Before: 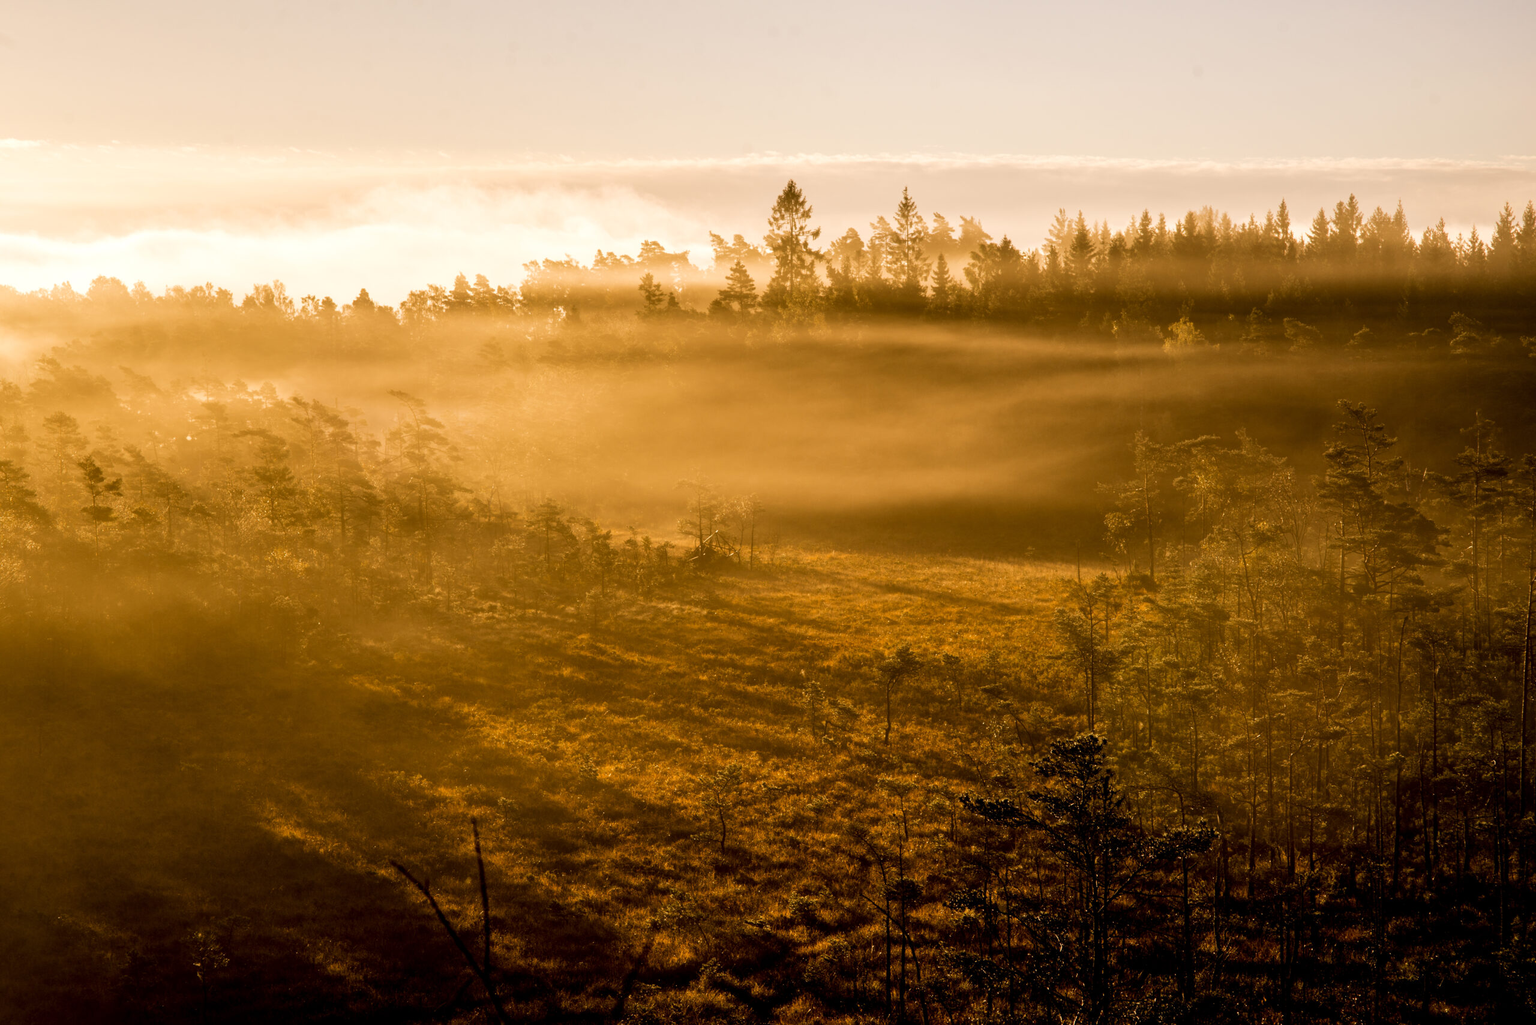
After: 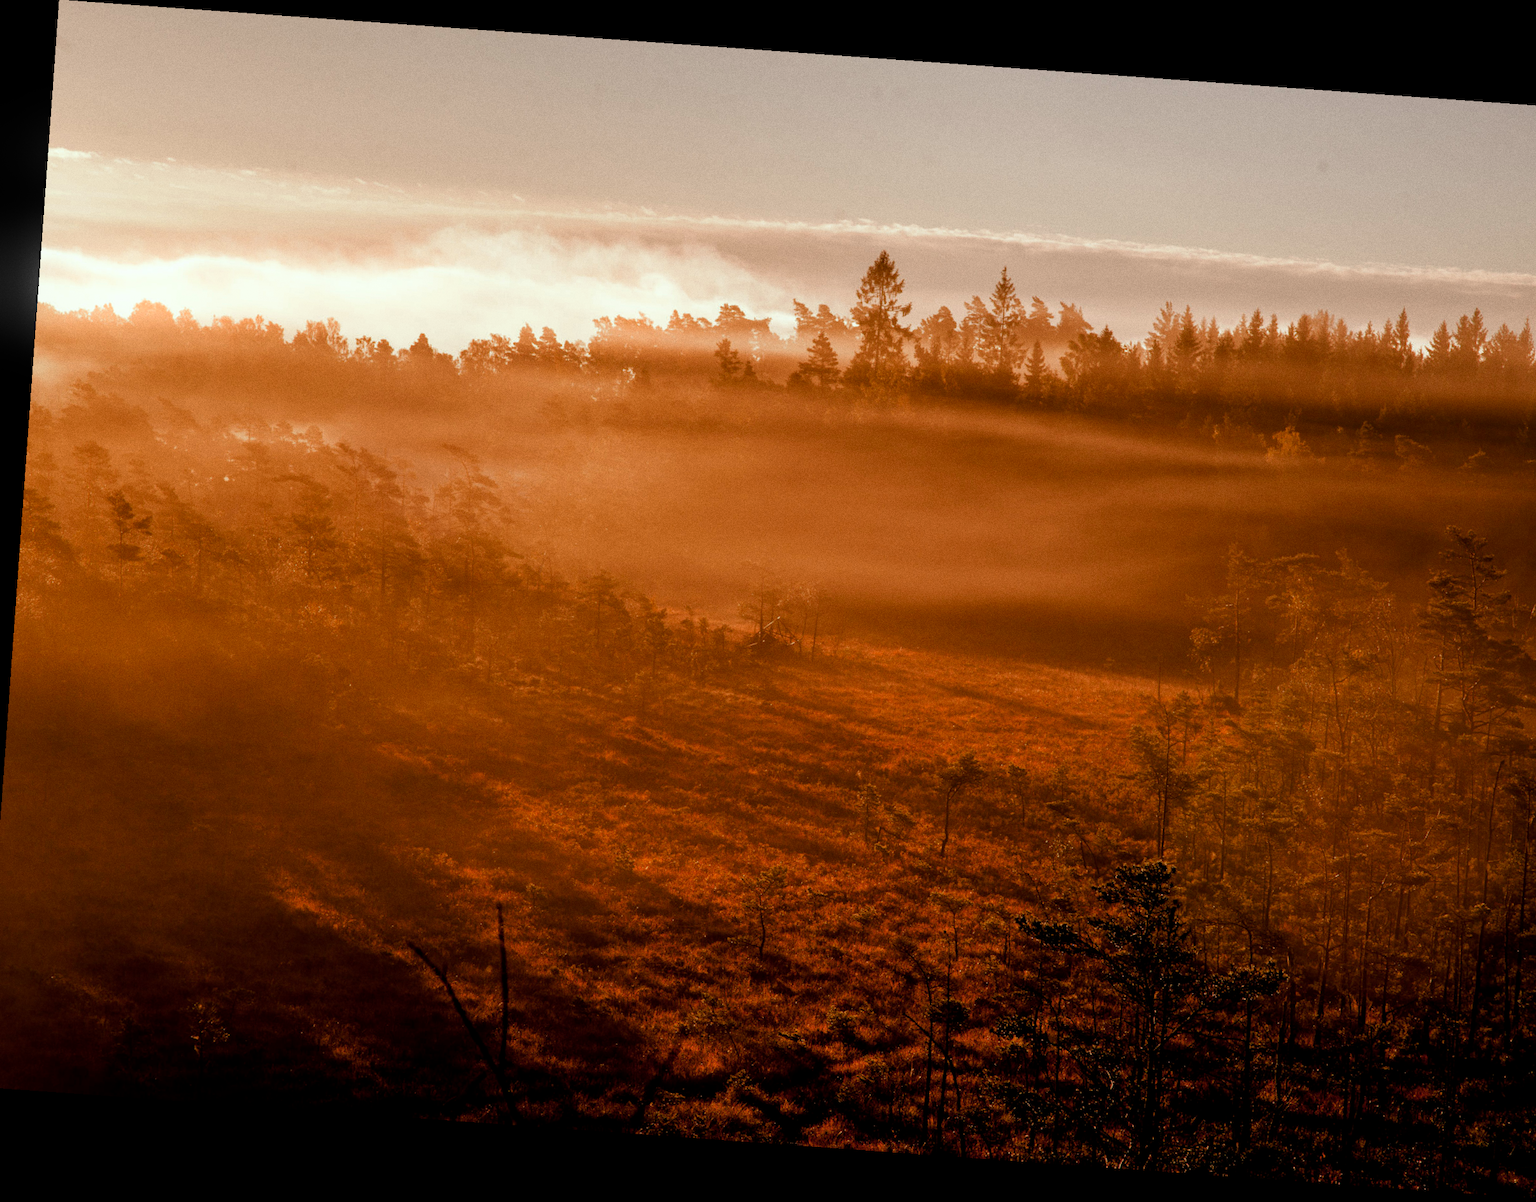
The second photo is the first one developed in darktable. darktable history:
crop and rotate: left 1.088%, right 8.807%
grain: coarseness 0.09 ISO
base curve: curves: ch0 [(0, 0) (0.826, 0.587) (1, 1)]
rotate and perspective: rotation 4.1°, automatic cropping off
white balance: red 0.978, blue 0.999
color zones: curves: ch1 [(0.235, 0.558) (0.75, 0.5)]; ch2 [(0.25, 0.462) (0.749, 0.457)], mix 25.94%
bloom: size 9%, threshold 100%, strength 7%
